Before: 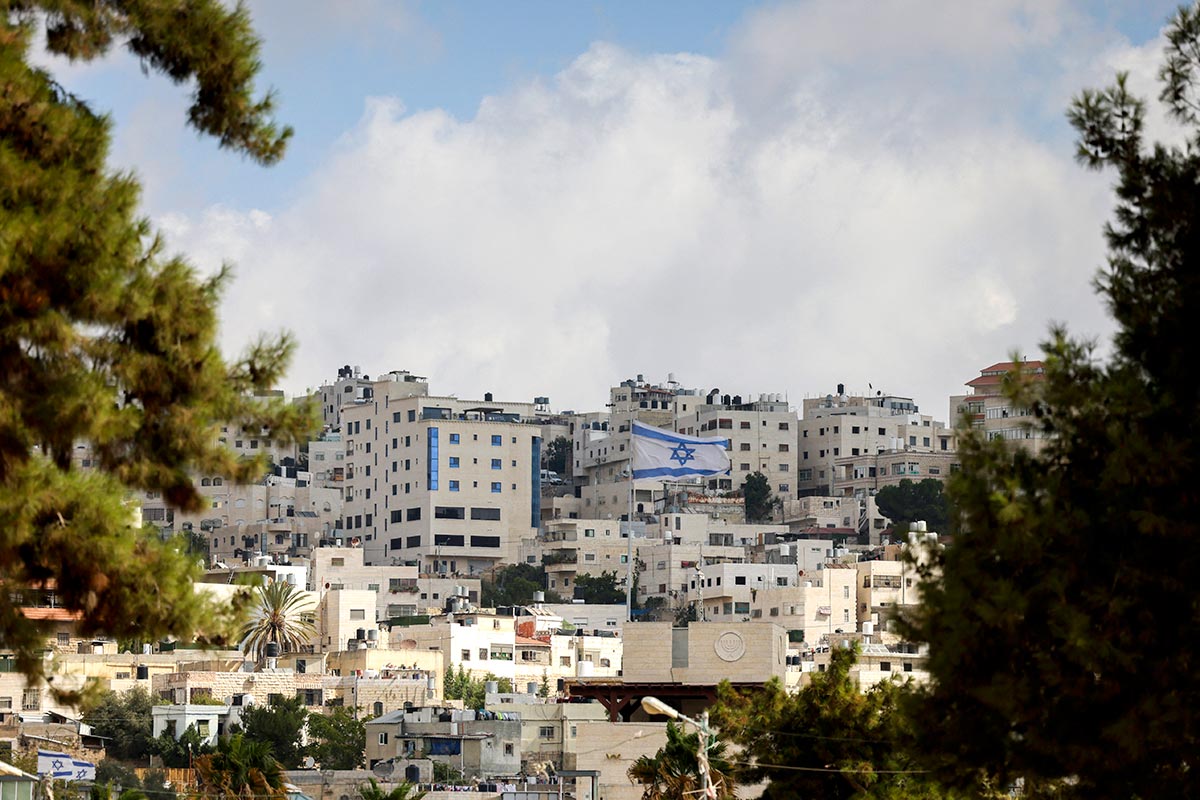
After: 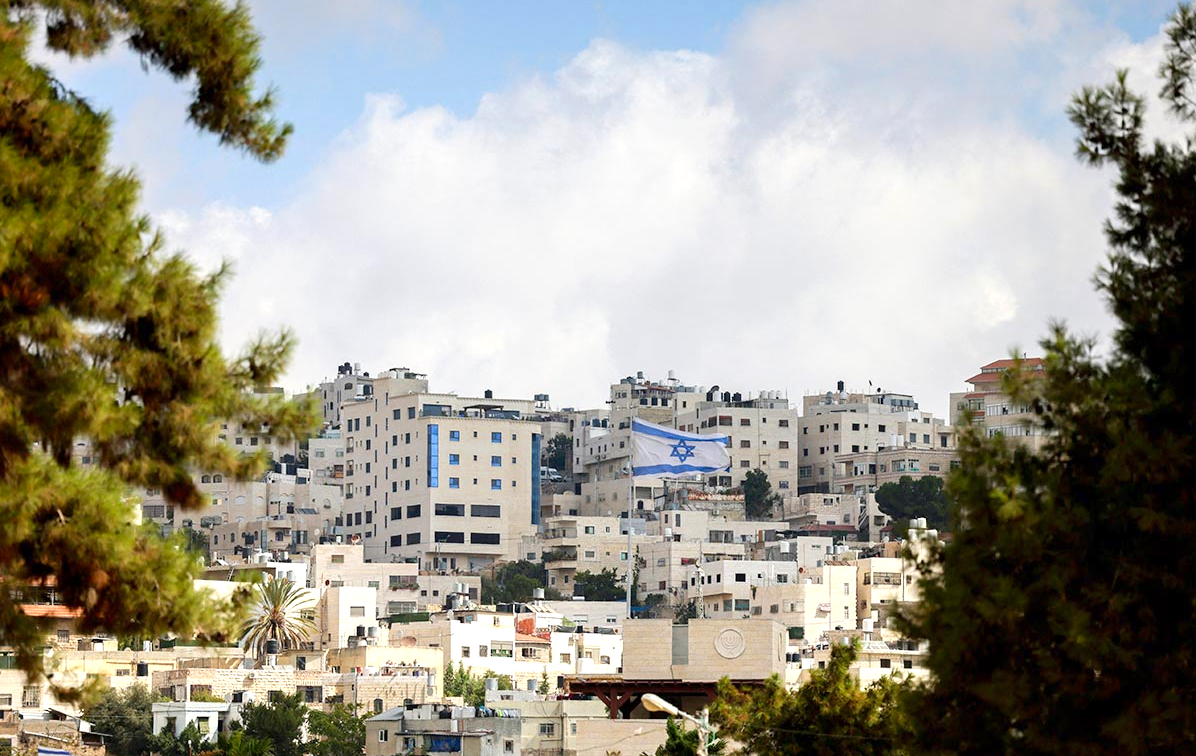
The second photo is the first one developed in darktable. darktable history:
crop: top 0.386%, right 0.261%, bottom 5.084%
levels: levels [0, 0.435, 0.917]
